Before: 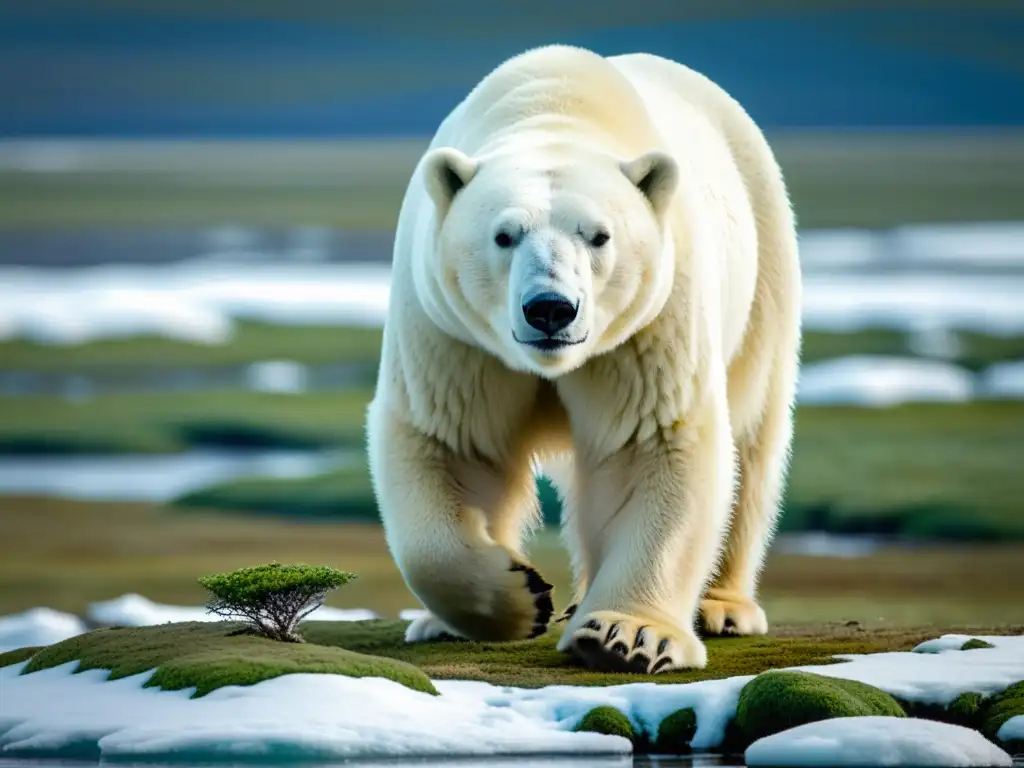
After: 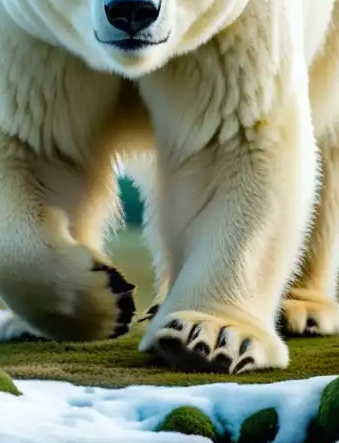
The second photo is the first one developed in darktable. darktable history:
white balance: red 0.986, blue 1.01
crop: left 40.878%, top 39.176%, right 25.993%, bottom 3.081%
